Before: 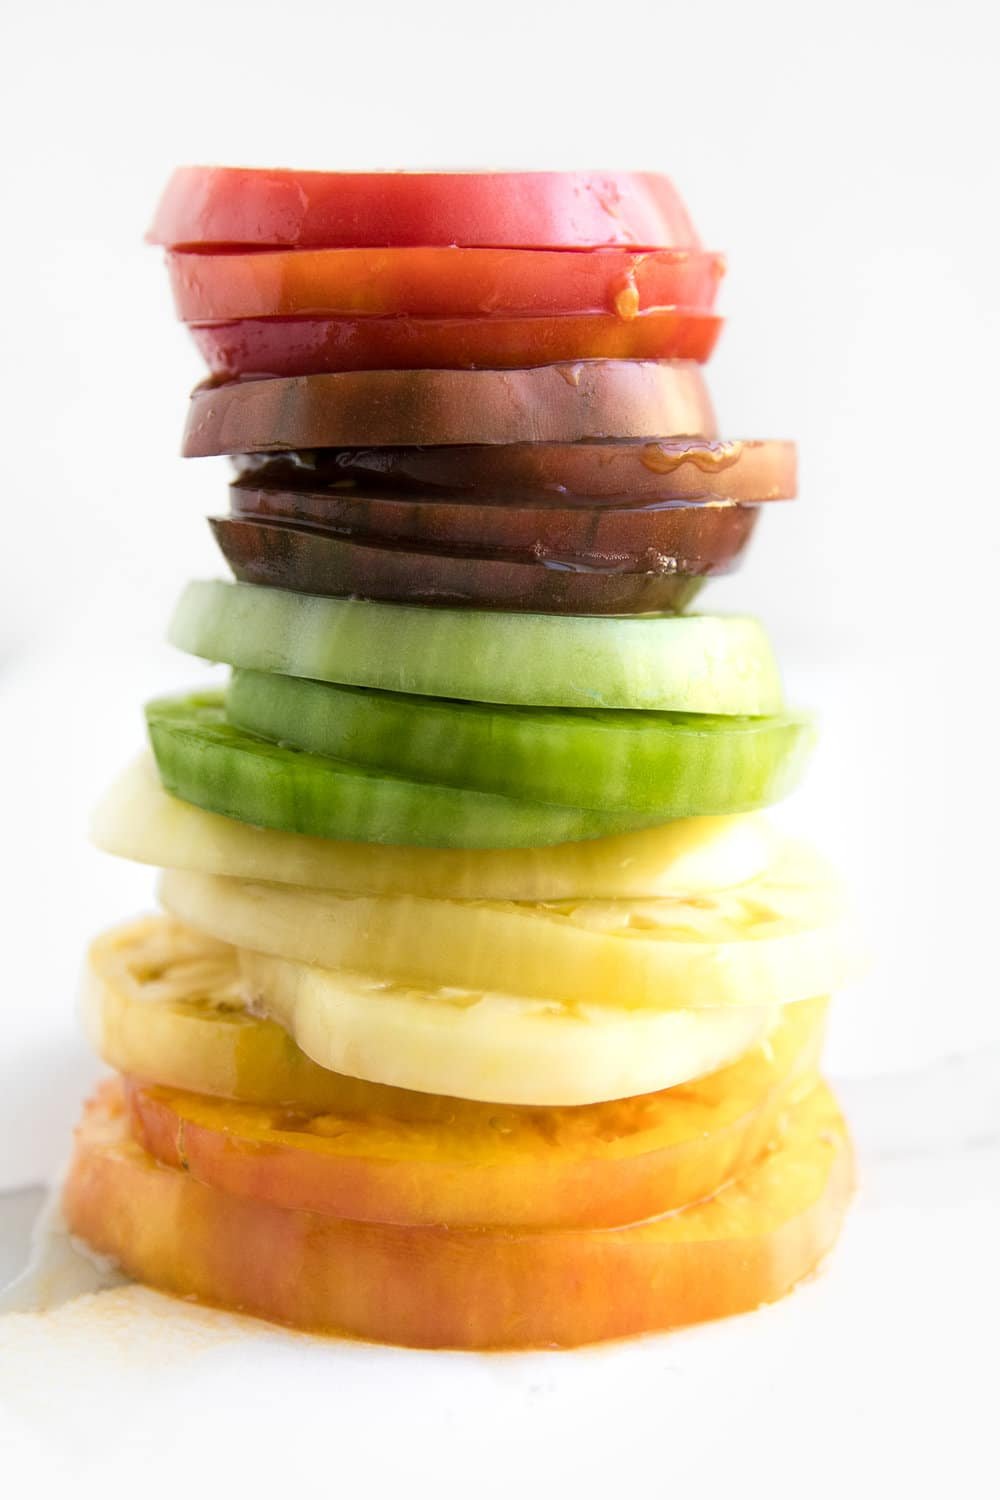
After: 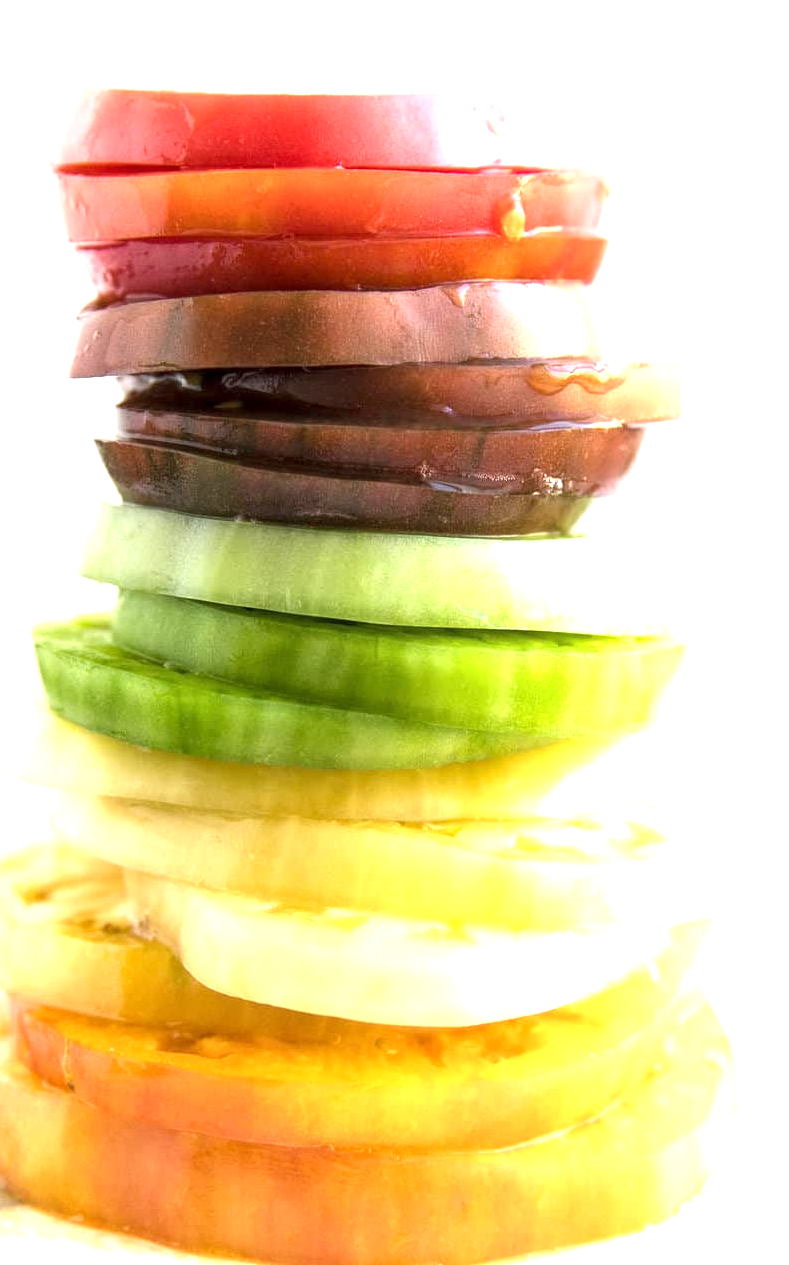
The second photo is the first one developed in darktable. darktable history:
exposure: black level correction 0, exposure 1.001 EV, compensate exposure bias true, compensate highlight preservation false
local contrast: highlights 107%, shadows 97%, detail 120%, midtone range 0.2
crop: left 11.498%, top 5.332%, right 9.583%, bottom 10.296%
